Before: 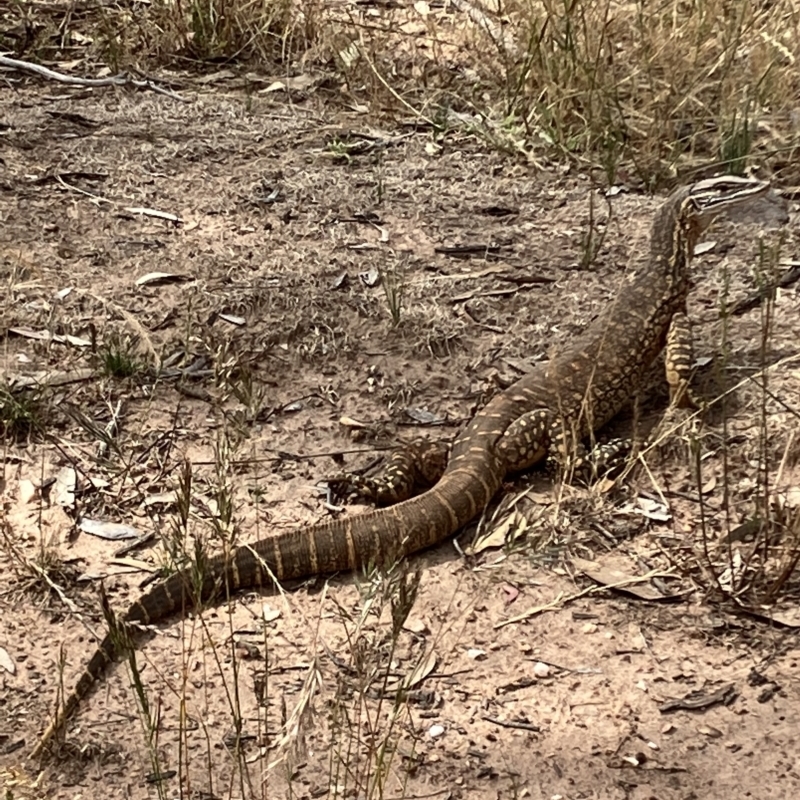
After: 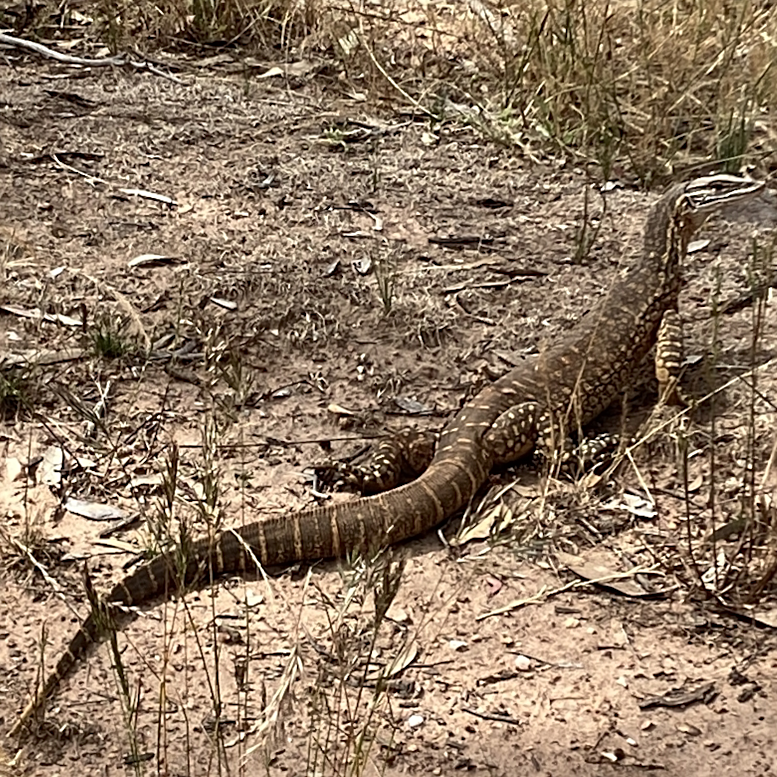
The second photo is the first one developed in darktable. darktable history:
crop and rotate: angle -1.69°
sharpen: on, module defaults
